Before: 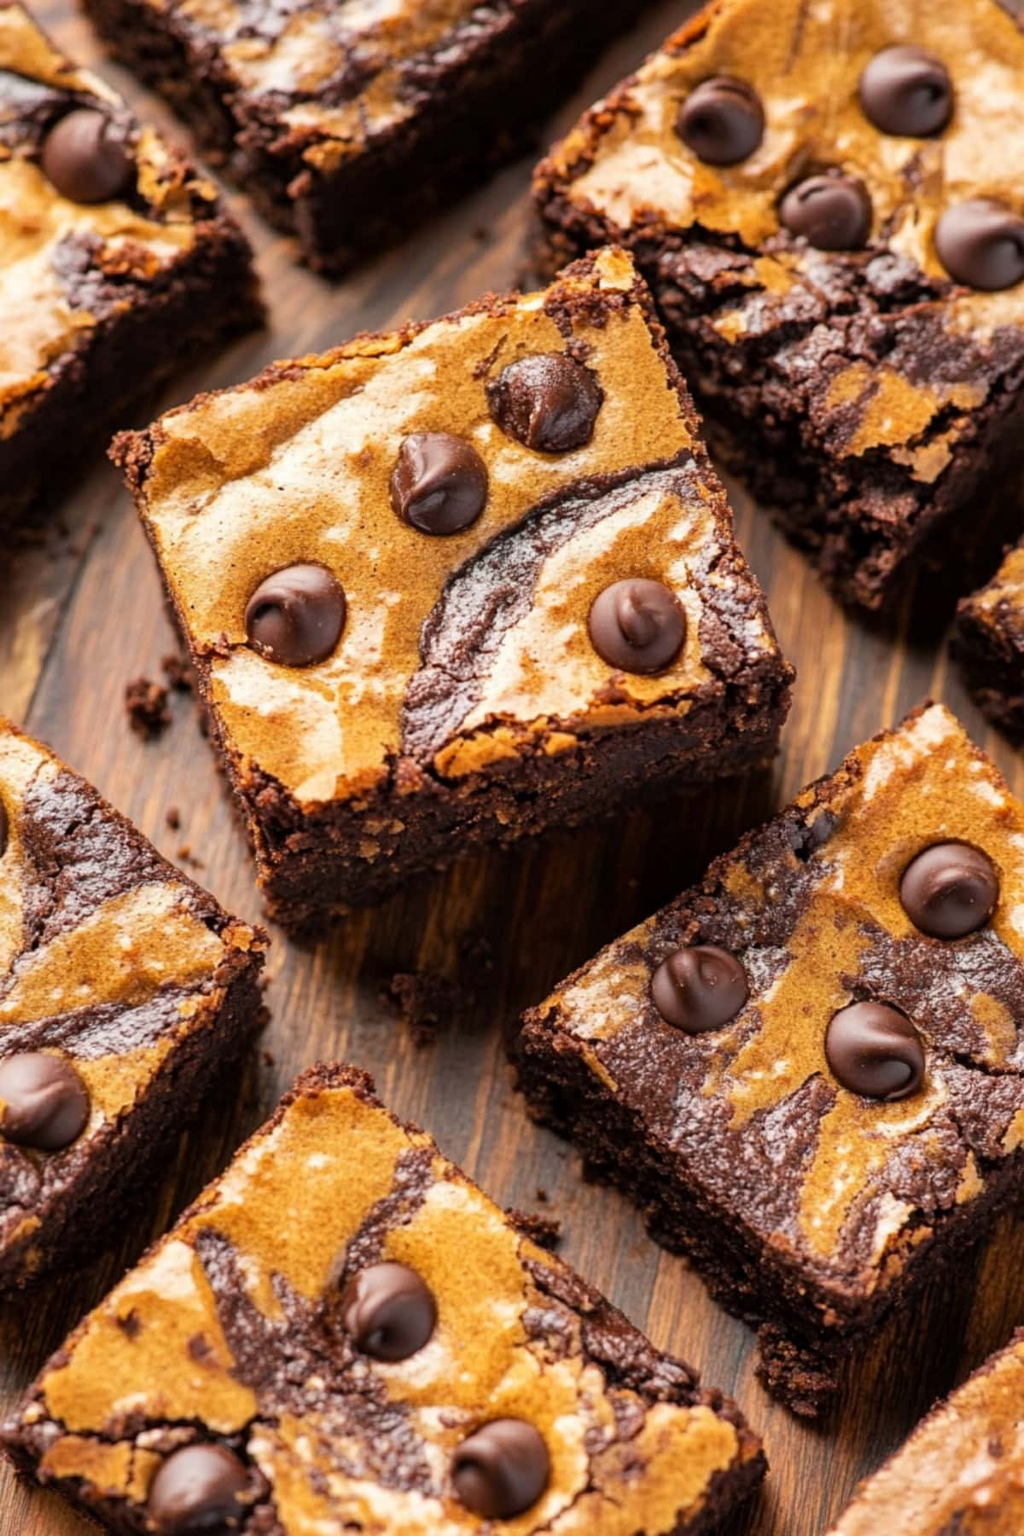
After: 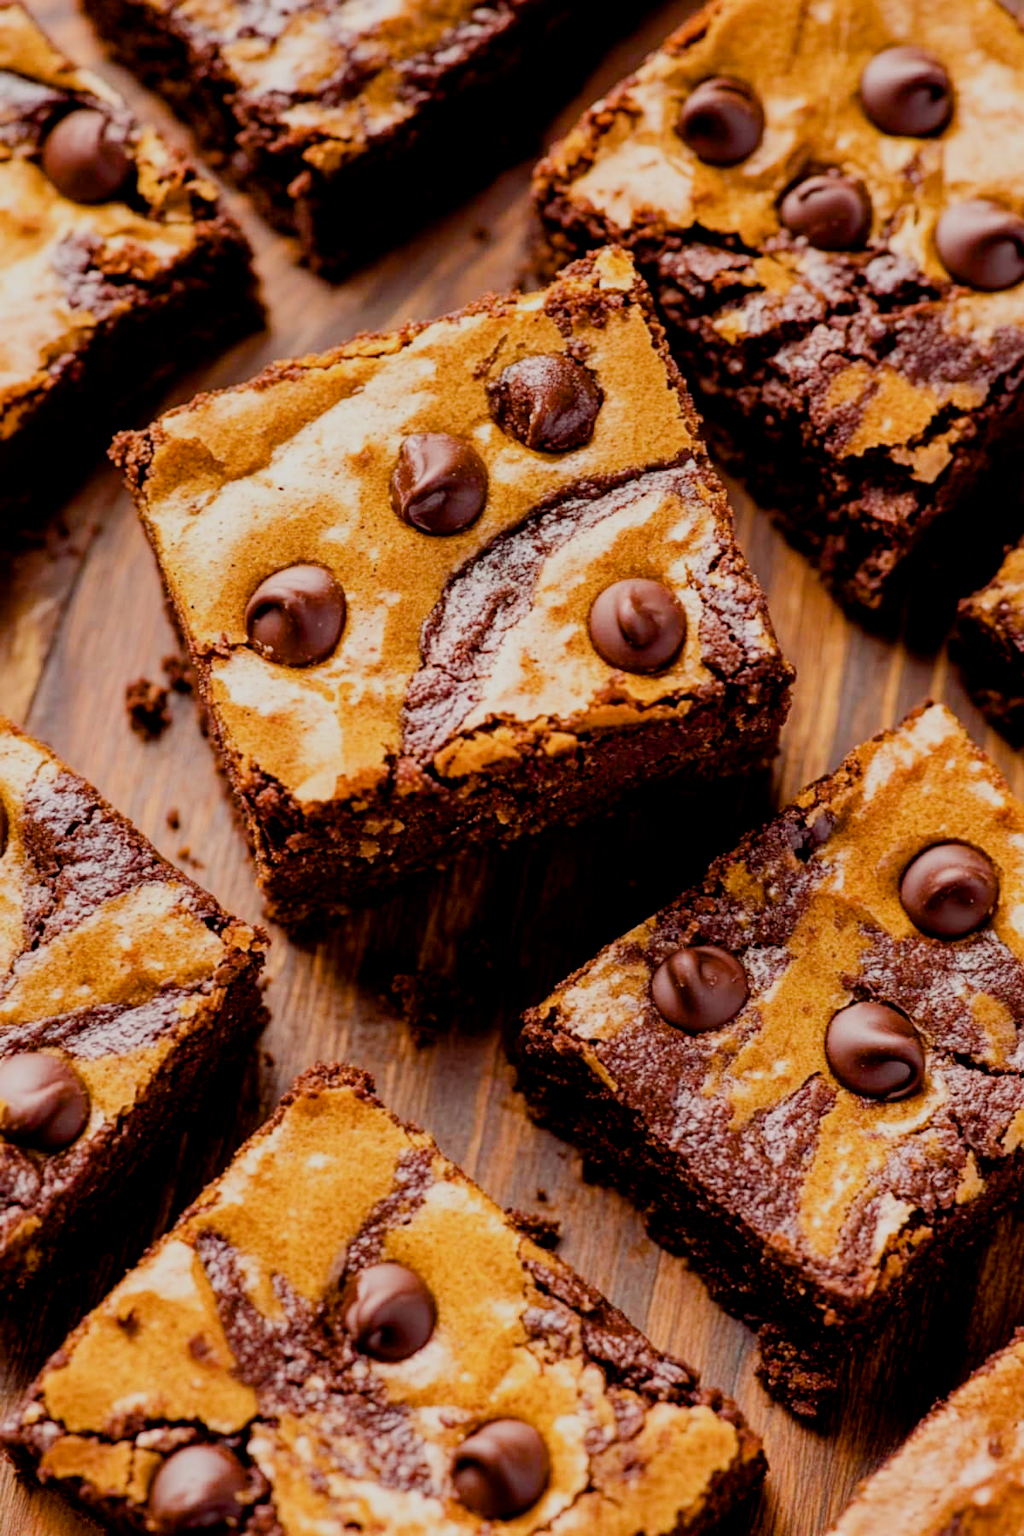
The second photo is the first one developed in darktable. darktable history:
color calibration: illuminant same as pipeline (D50), adaptation XYZ, x 0.346, y 0.359, temperature 5023.79 K
filmic rgb: black relative exposure -7.65 EV, white relative exposure 4.56 EV, hardness 3.61, contrast 1.056
color balance rgb: global offset › luminance -0.191%, global offset › chroma 0.261%, perceptual saturation grading › global saturation 20%, perceptual saturation grading › highlights -25.635%, perceptual saturation grading › shadows 25.287%, global vibrance 20%
